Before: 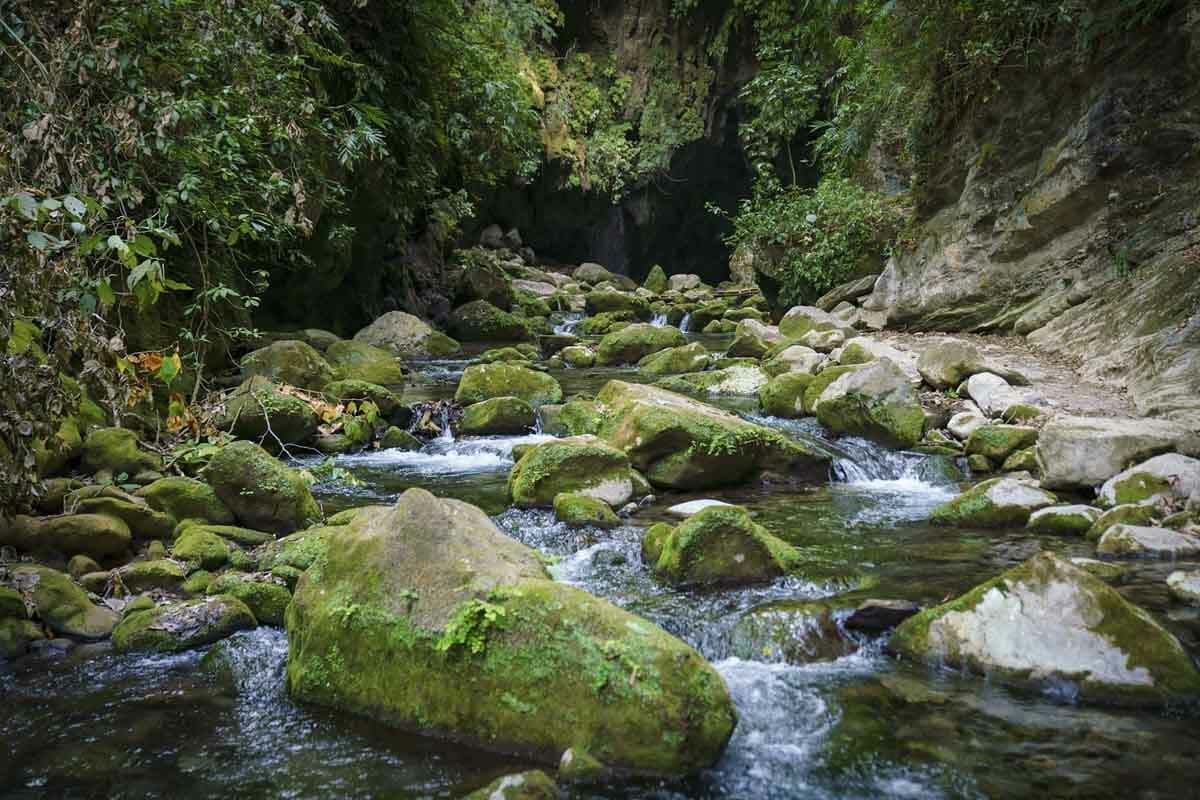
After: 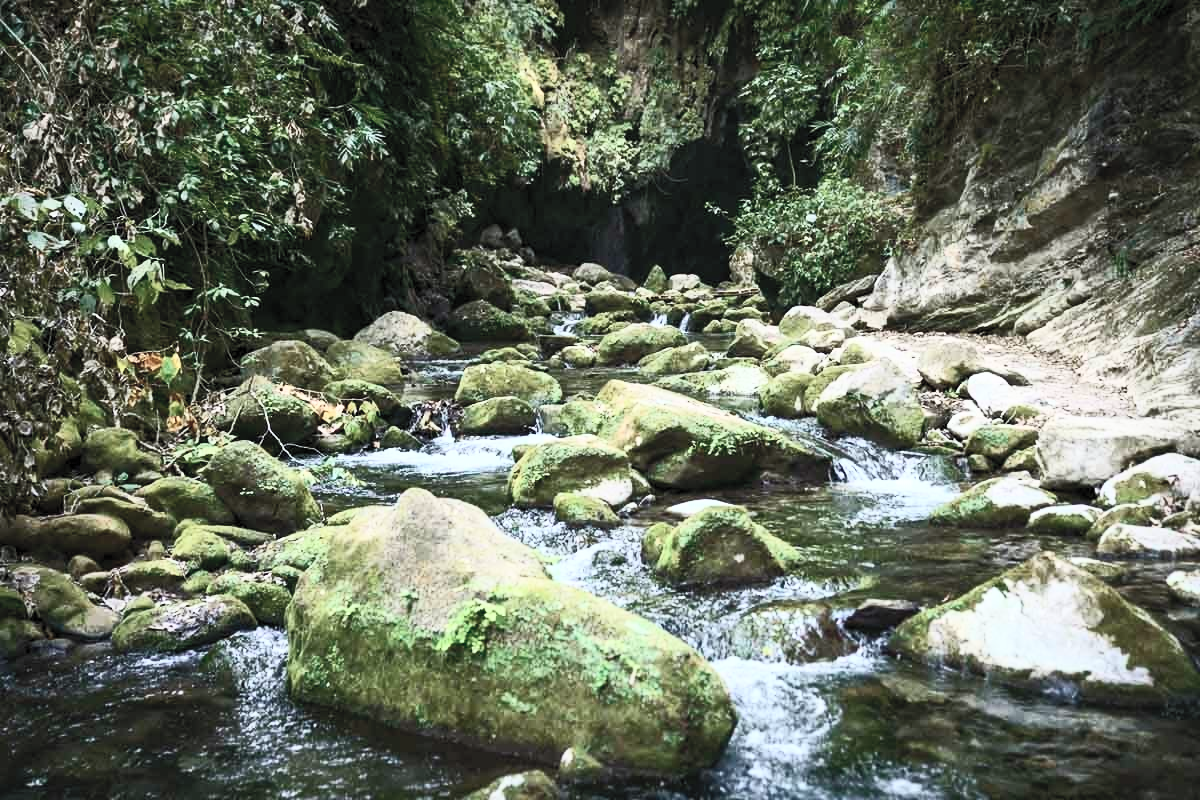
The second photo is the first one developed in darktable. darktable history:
contrast brightness saturation: contrast 0.57, brightness 0.57, saturation -0.34
white balance: red 0.986, blue 1.01
